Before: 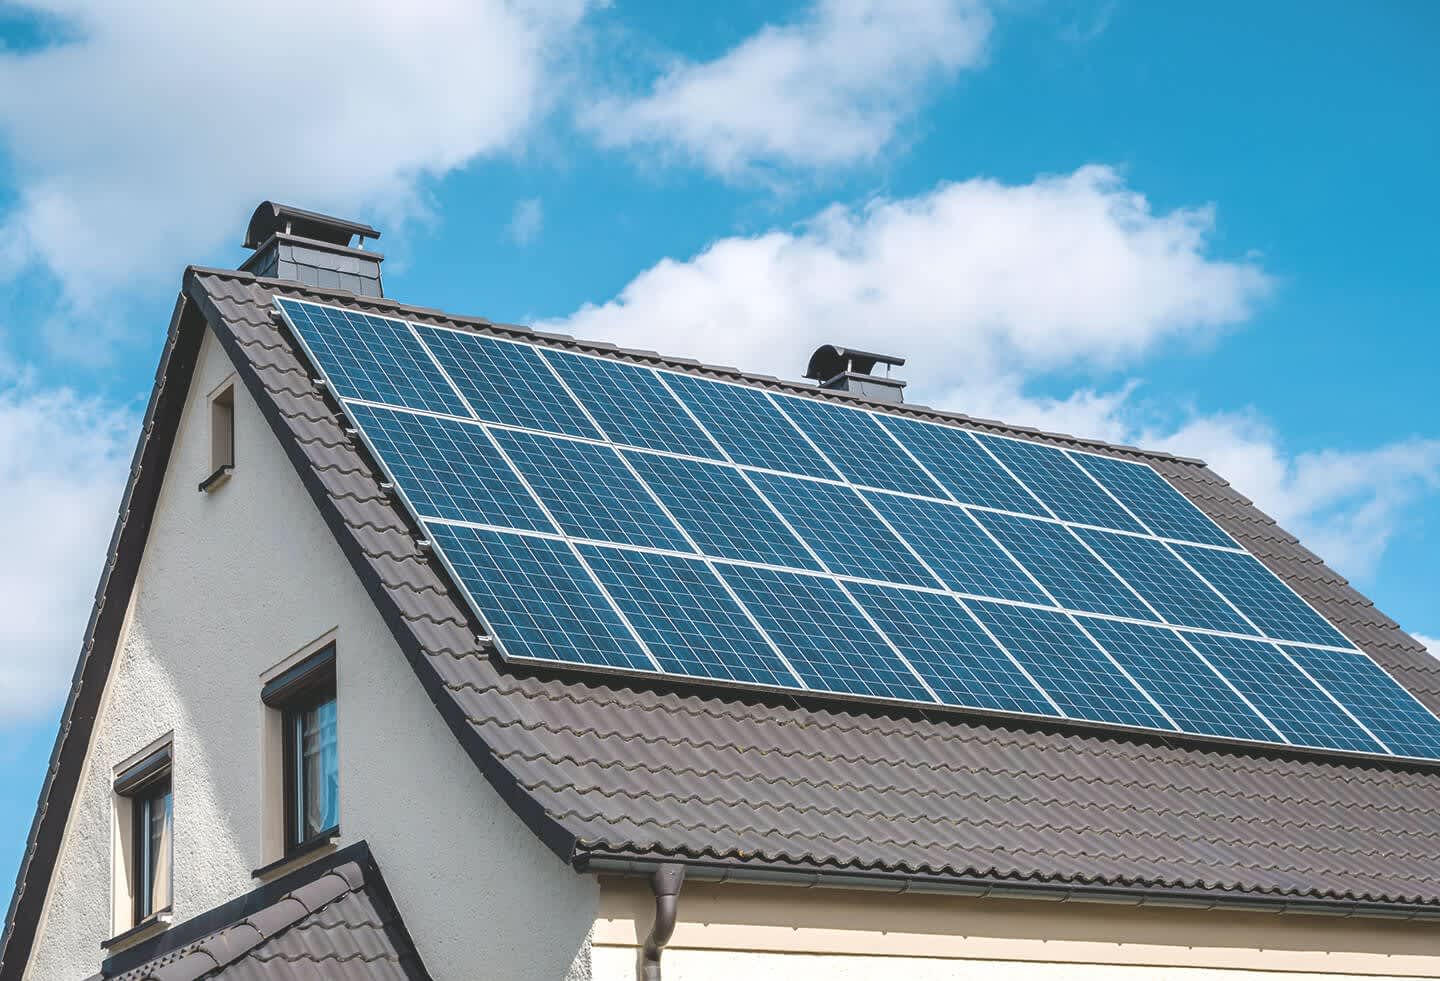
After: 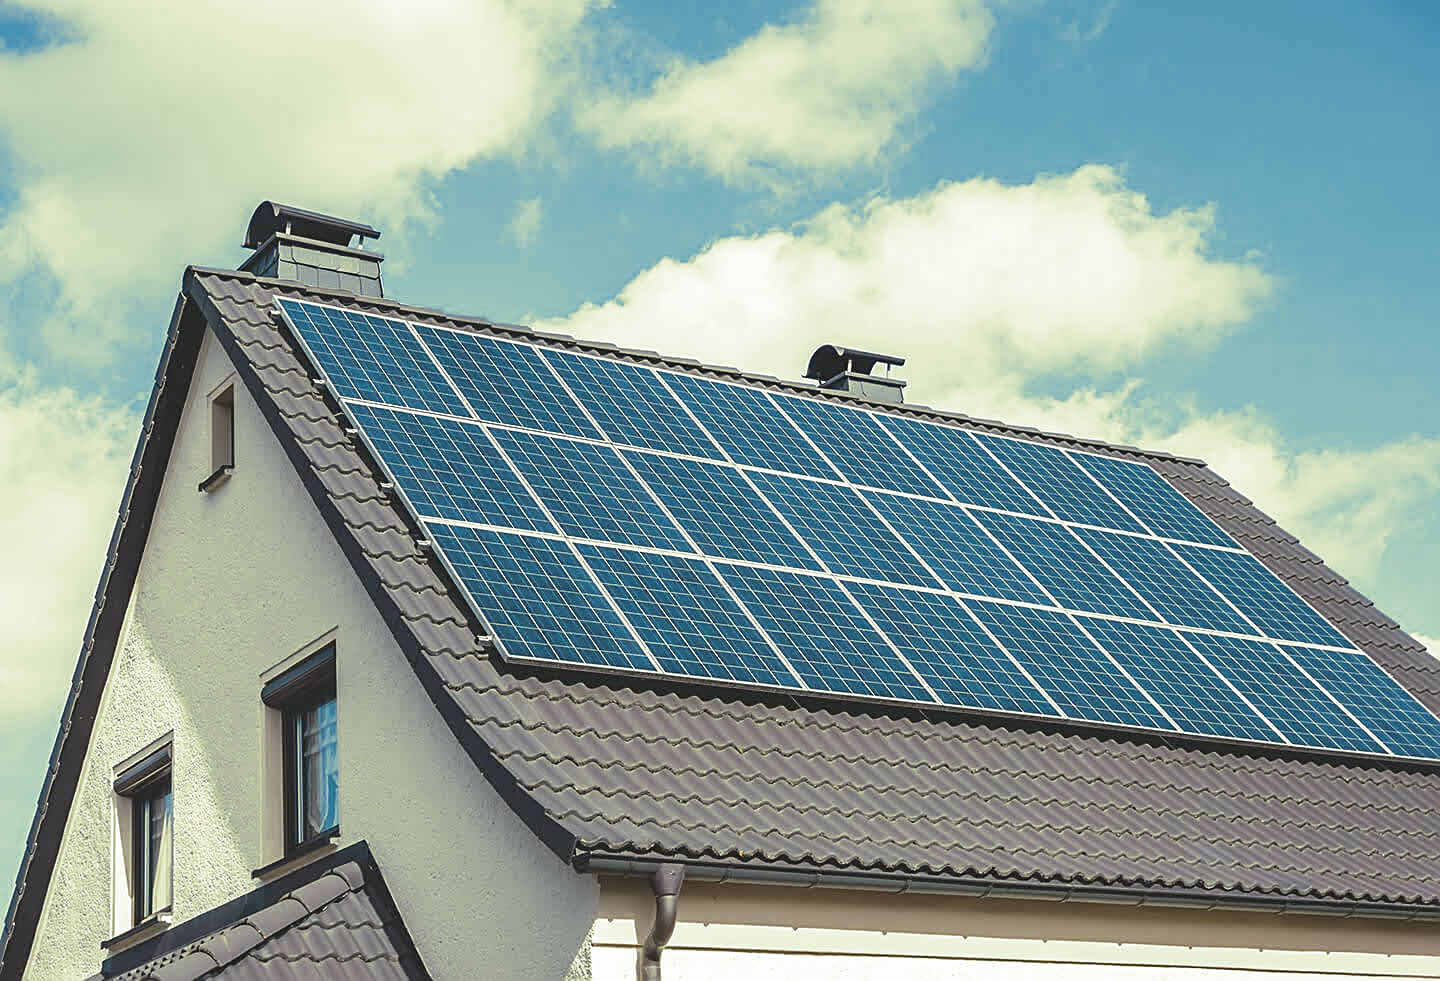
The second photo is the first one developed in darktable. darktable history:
split-toning: shadows › hue 290.82°, shadows › saturation 0.34, highlights › saturation 0.38, balance 0, compress 50%
sharpen: on, module defaults
